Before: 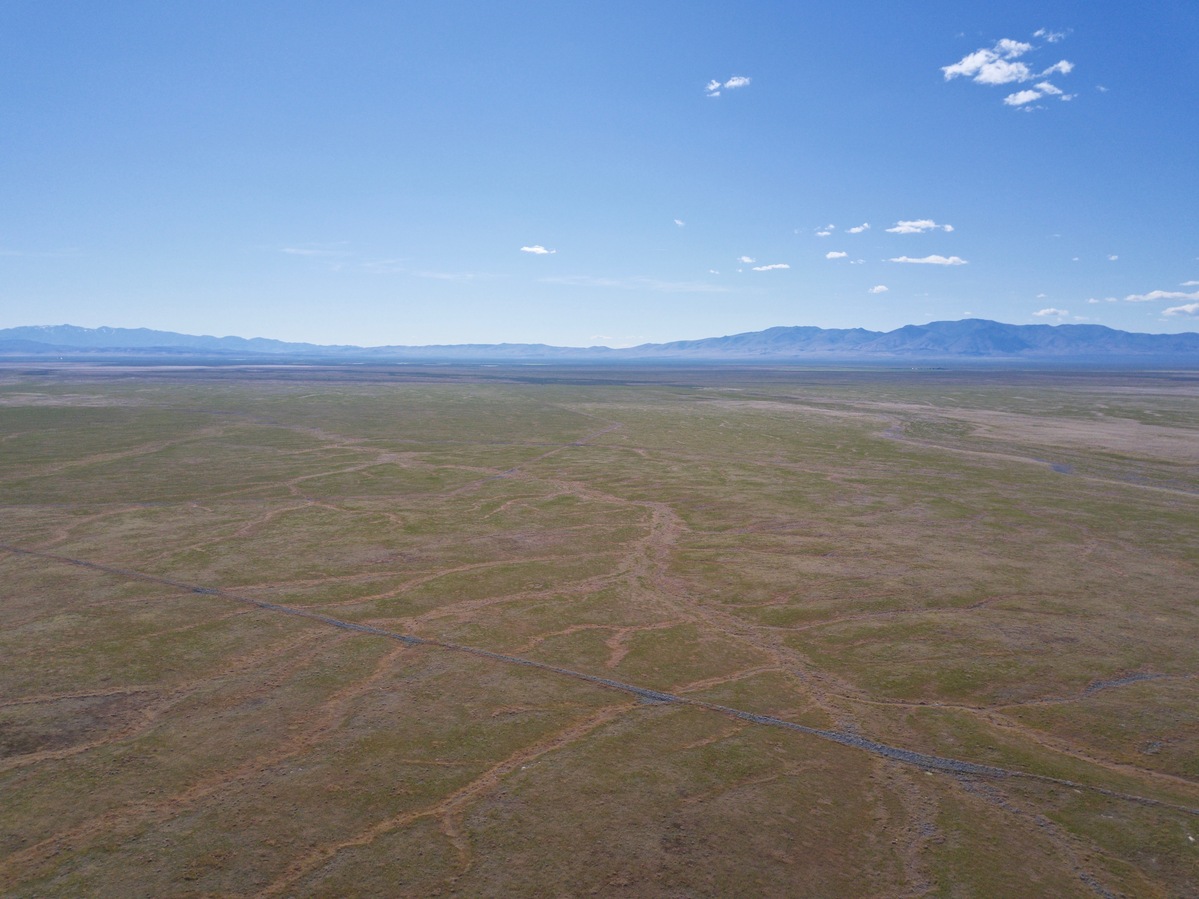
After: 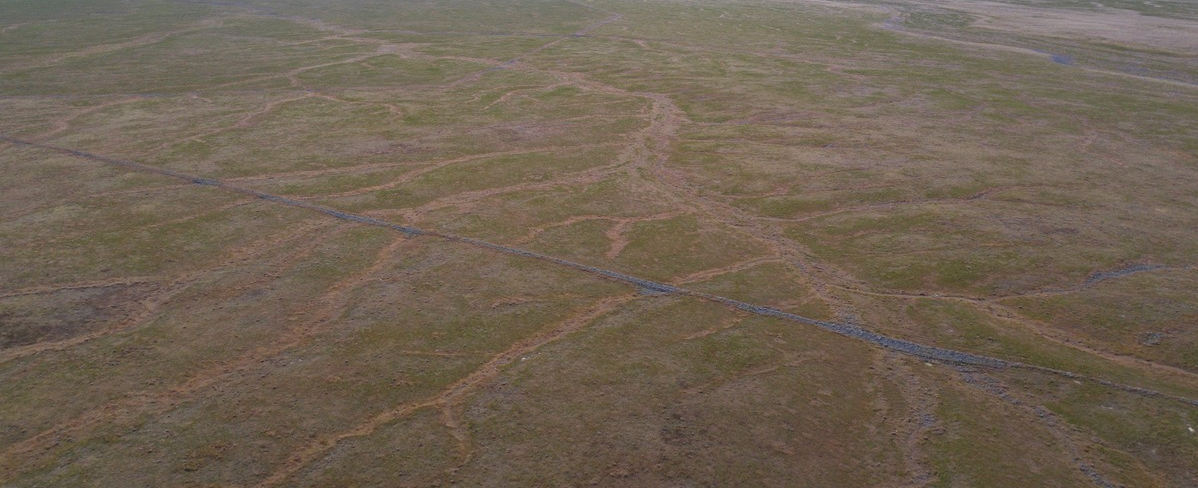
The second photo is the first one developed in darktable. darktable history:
crop and rotate: top 45.7%, right 0.035%
